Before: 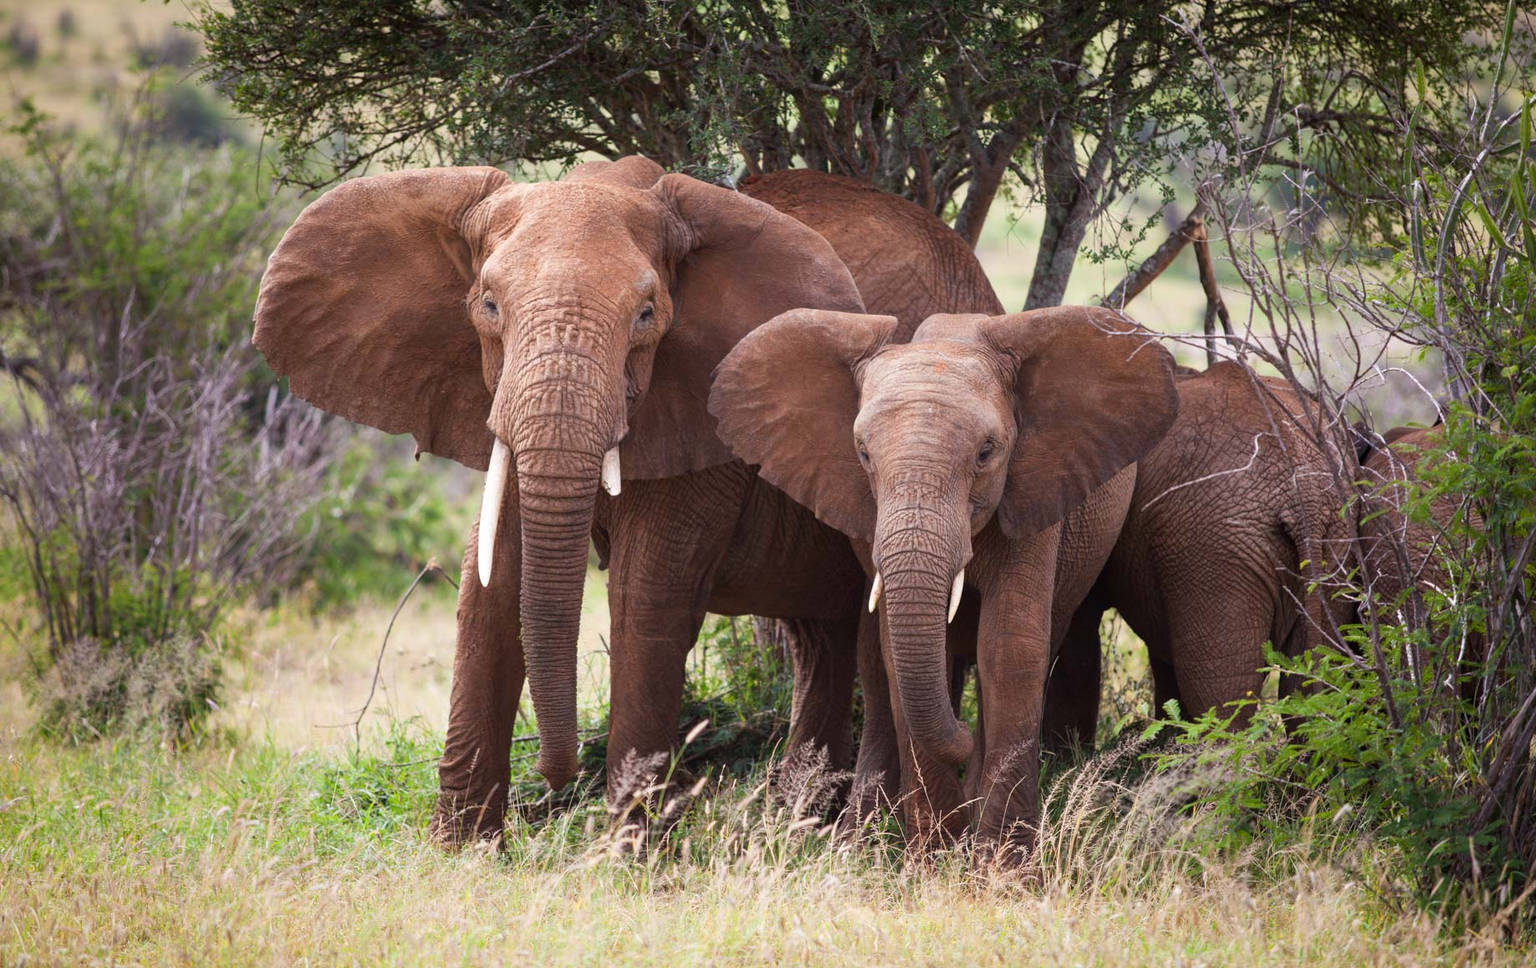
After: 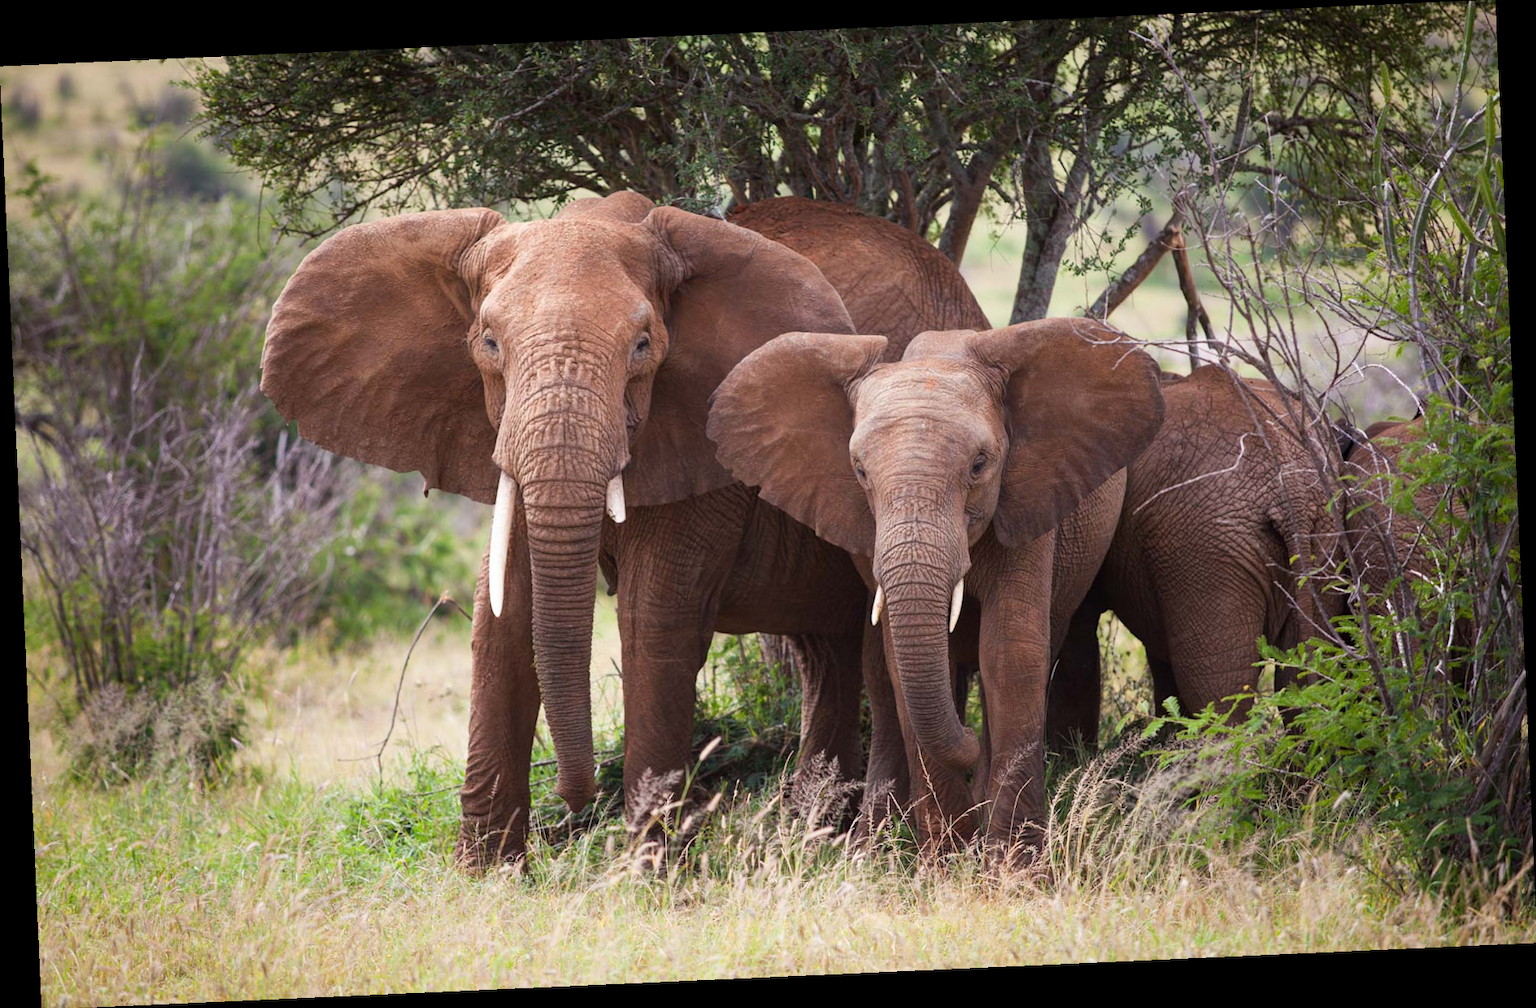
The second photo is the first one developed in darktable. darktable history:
rotate and perspective: rotation -2.56°, automatic cropping off
exposure: exposure -0.01 EV, compensate highlight preservation false
